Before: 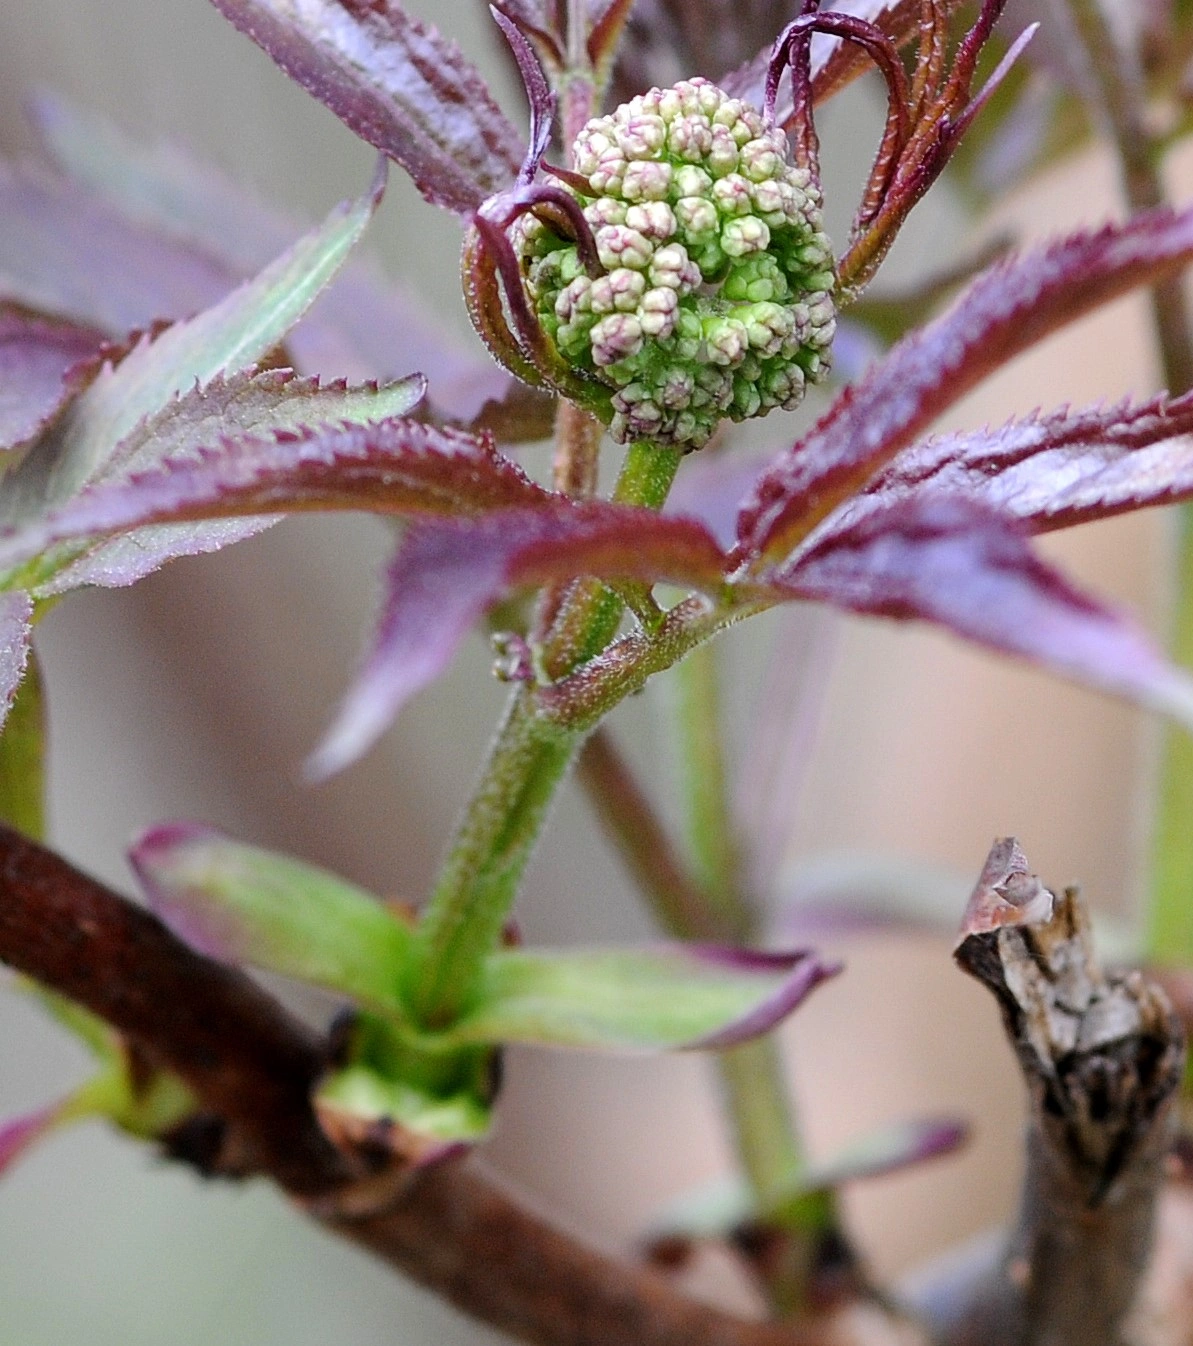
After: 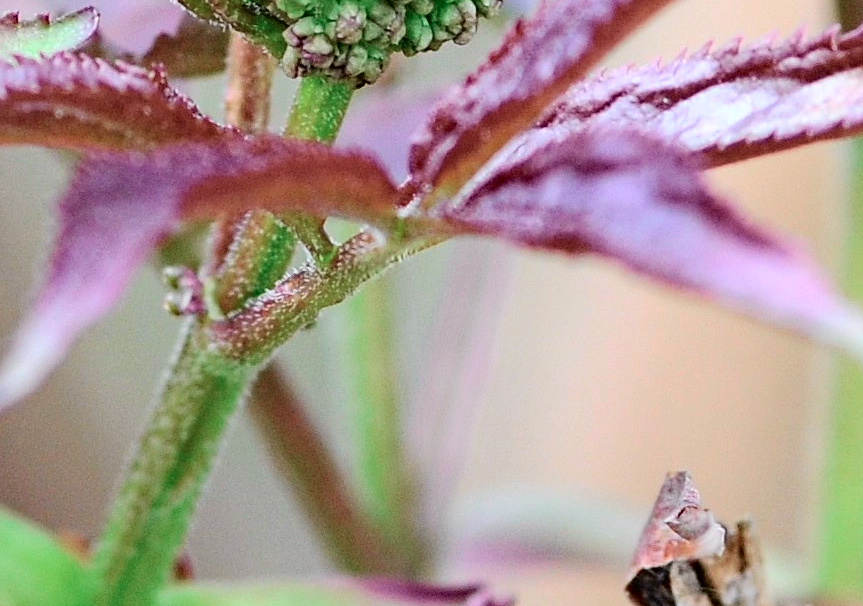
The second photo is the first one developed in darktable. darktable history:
crop and rotate: left 27.59%, top 27.333%, bottom 27.586%
tone curve: curves: ch0 [(0, 0) (0.051, 0.027) (0.096, 0.071) (0.219, 0.248) (0.428, 0.52) (0.596, 0.713) (0.727, 0.823) (0.859, 0.924) (1, 1)]; ch1 [(0, 0) (0.1, 0.038) (0.318, 0.221) (0.413, 0.325) (0.454, 0.41) (0.493, 0.478) (0.503, 0.501) (0.516, 0.515) (0.548, 0.575) (0.561, 0.596) (0.594, 0.647) (0.666, 0.701) (1, 1)]; ch2 [(0, 0) (0.453, 0.44) (0.479, 0.476) (0.504, 0.5) (0.52, 0.526) (0.557, 0.585) (0.583, 0.608) (0.824, 0.815) (1, 1)], color space Lab, independent channels, preserve colors none
haze removal: compatibility mode true, adaptive false
color correction: highlights b* -0.045, saturation 0.768
